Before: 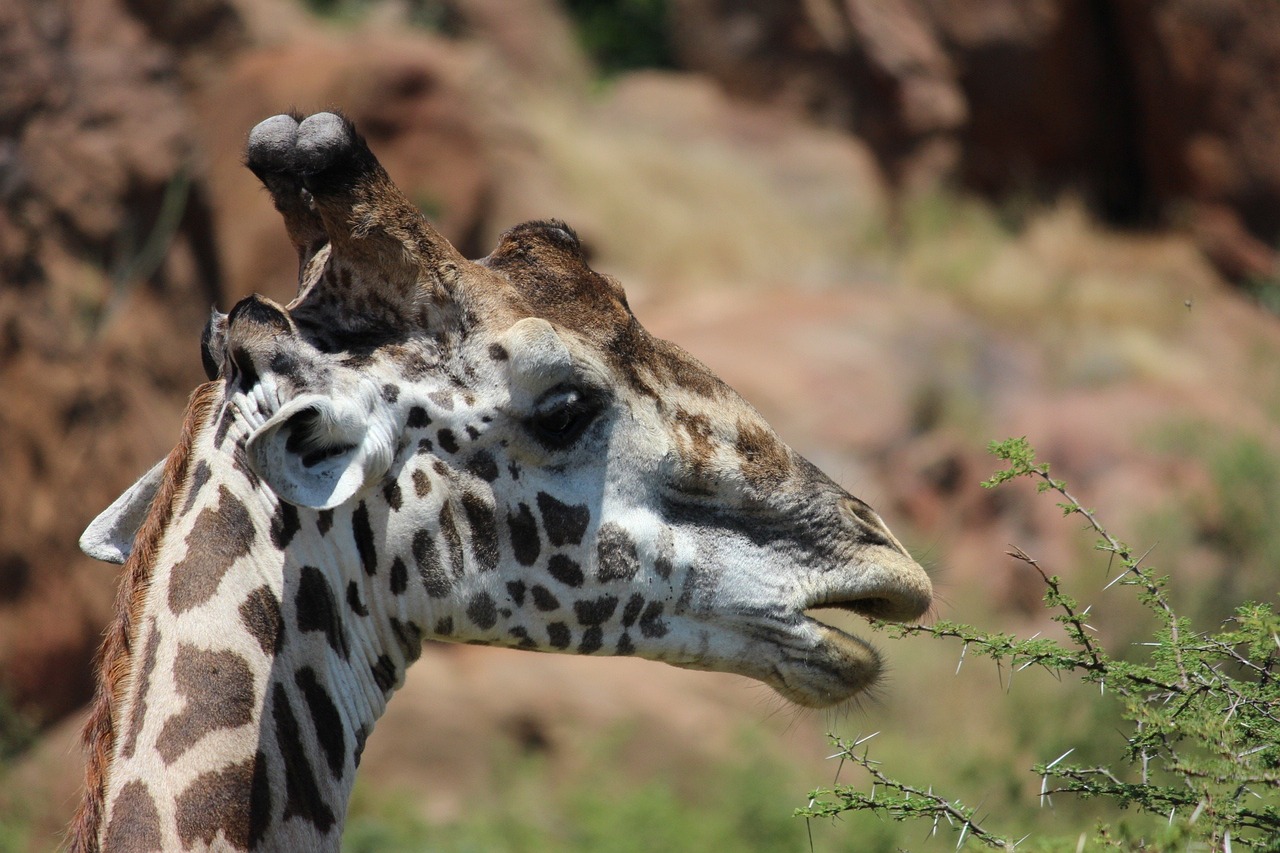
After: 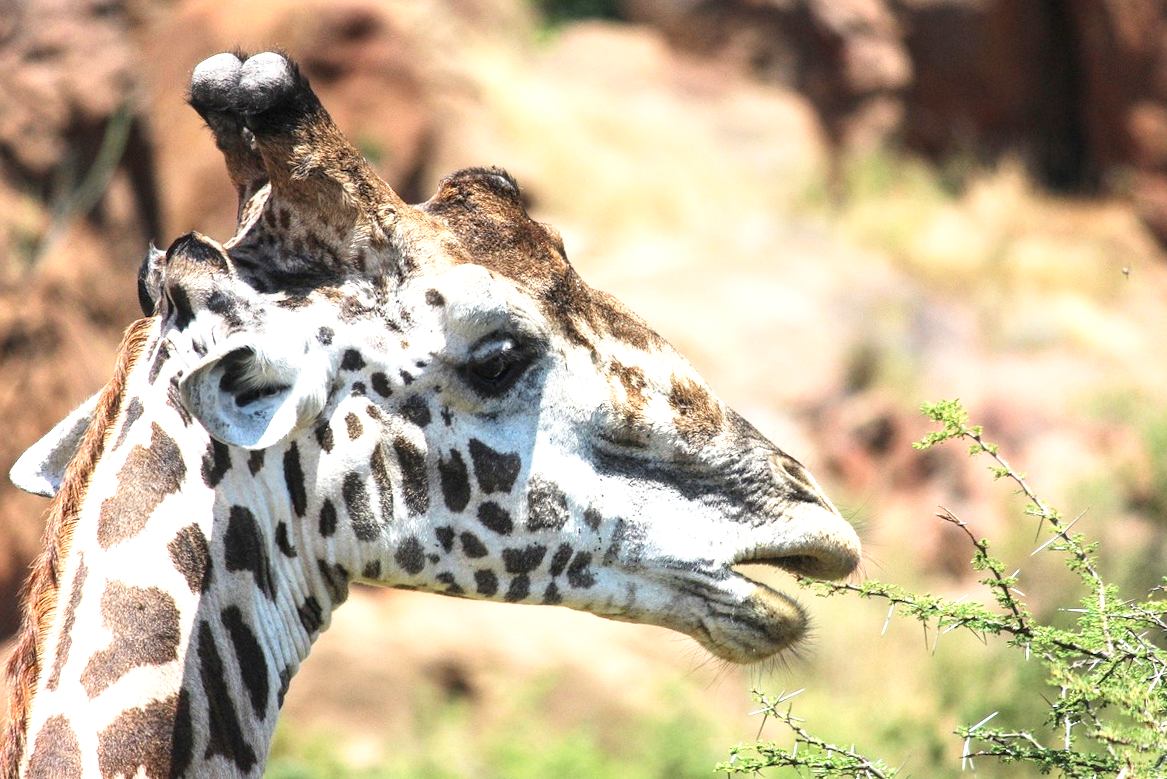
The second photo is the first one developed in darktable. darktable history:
local contrast: on, module defaults
tone curve: curves: ch0 [(0, 0) (0.003, 0.003) (0.011, 0.012) (0.025, 0.027) (0.044, 0.048) (0.069, 0.075) (0.1, 0.108) (0.136, 0.147) (0.177, 0.192) (0.224, 0.243) (0.277, 0.3) (0.335, 0.363) (0.399, 0.433) (0.468, 0.508) (0.543, 0.589) (0.623, 0.676) (0.709, 0.769) (0.801, 0.868) (0.898, 0.949) (1, 1)], preserve colors none
exposure: black level correction 0, exposure 1.289 EV, compensate exposure bias true, compensate highlight preservation false
crop and rotate: angle -1.84°, left 3.087%, top 3.829%, right 1.366%, bottom 0.419%
